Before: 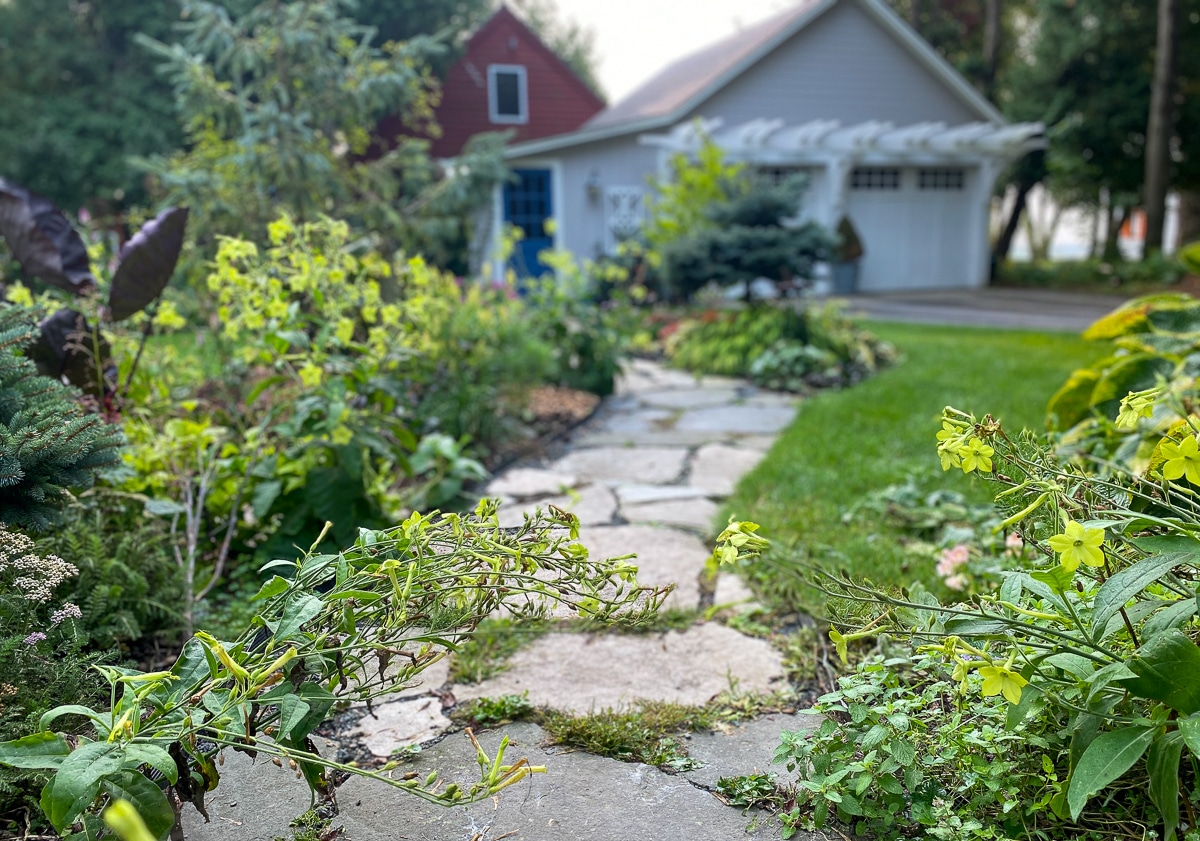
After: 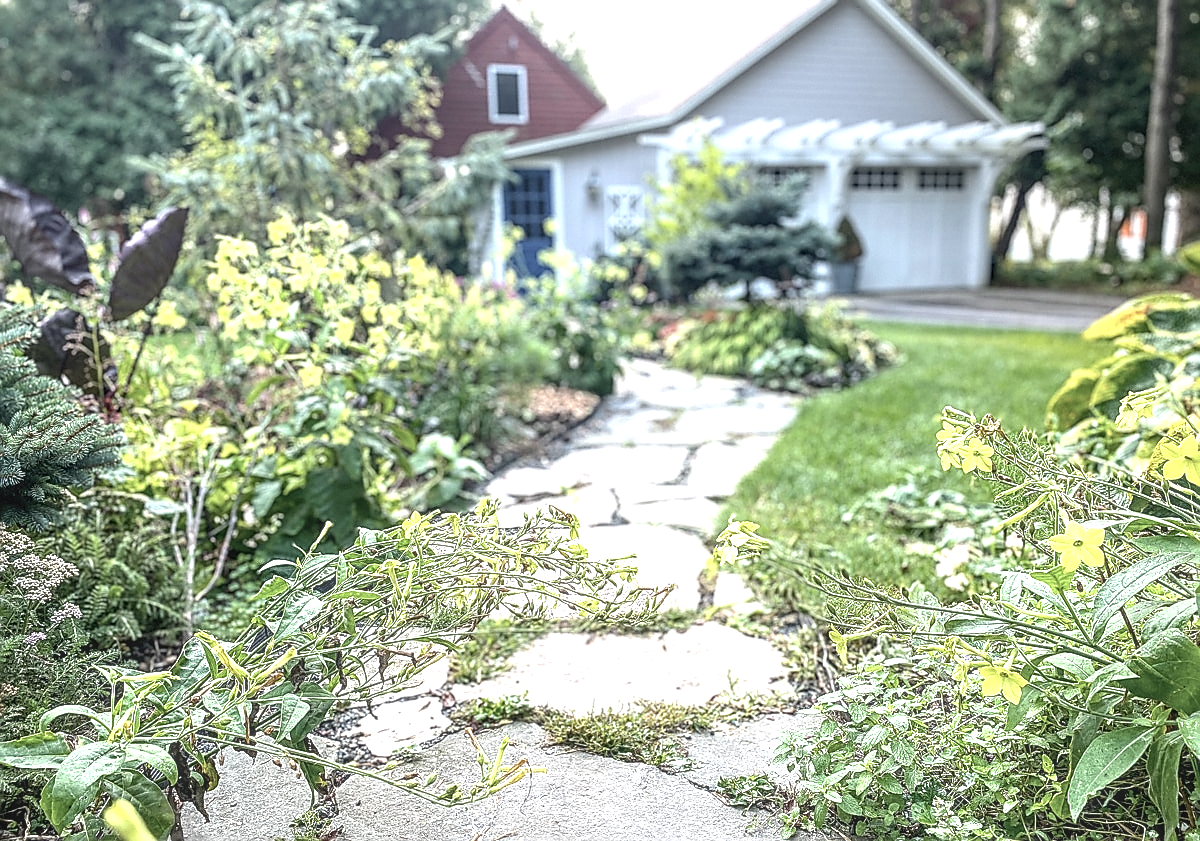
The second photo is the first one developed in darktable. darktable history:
exposure: black level correction 0, exposure 1.2 EV, compensate highlight preservation false
local contrast: highlights 0%, shadows 0%, detail 133%
contrast brightness saturation: contrast 0.1, saturation -0.36
sharpen: radius 1.4, amount 1.25, threshold 0.7
